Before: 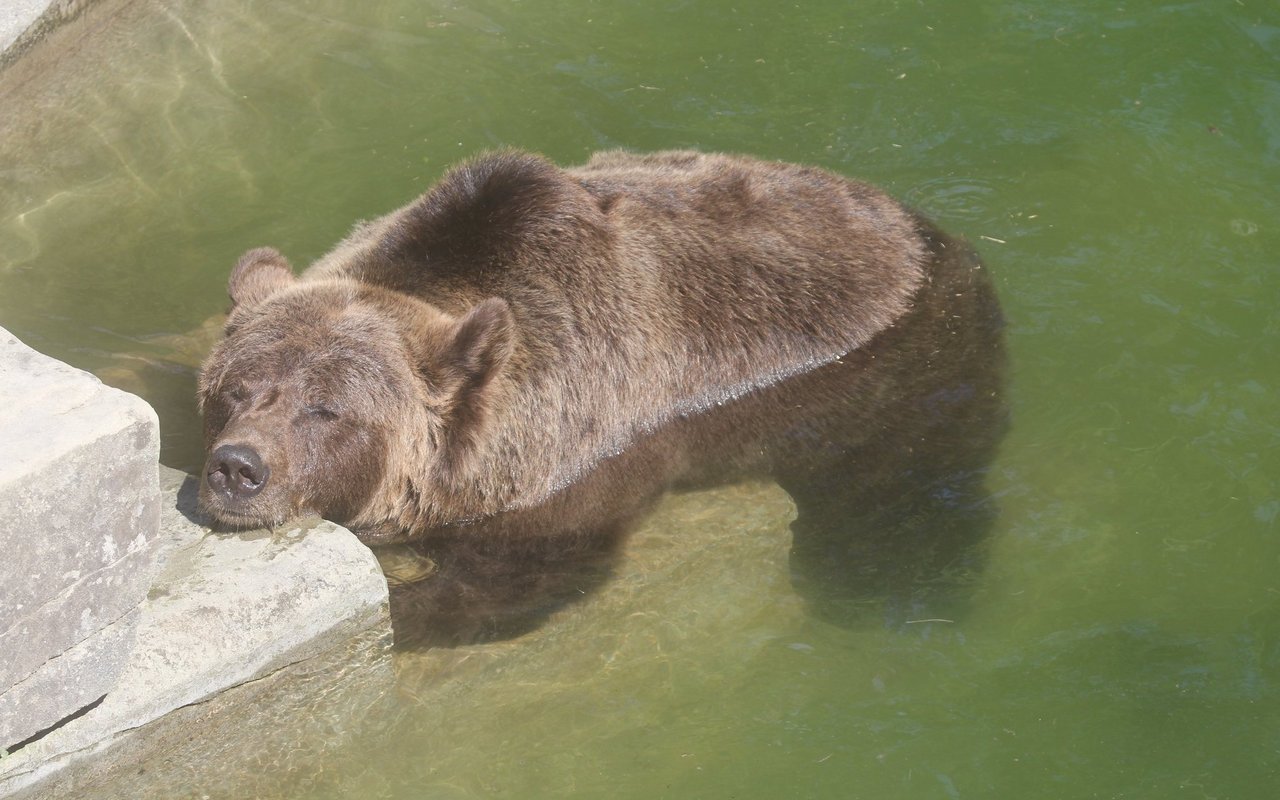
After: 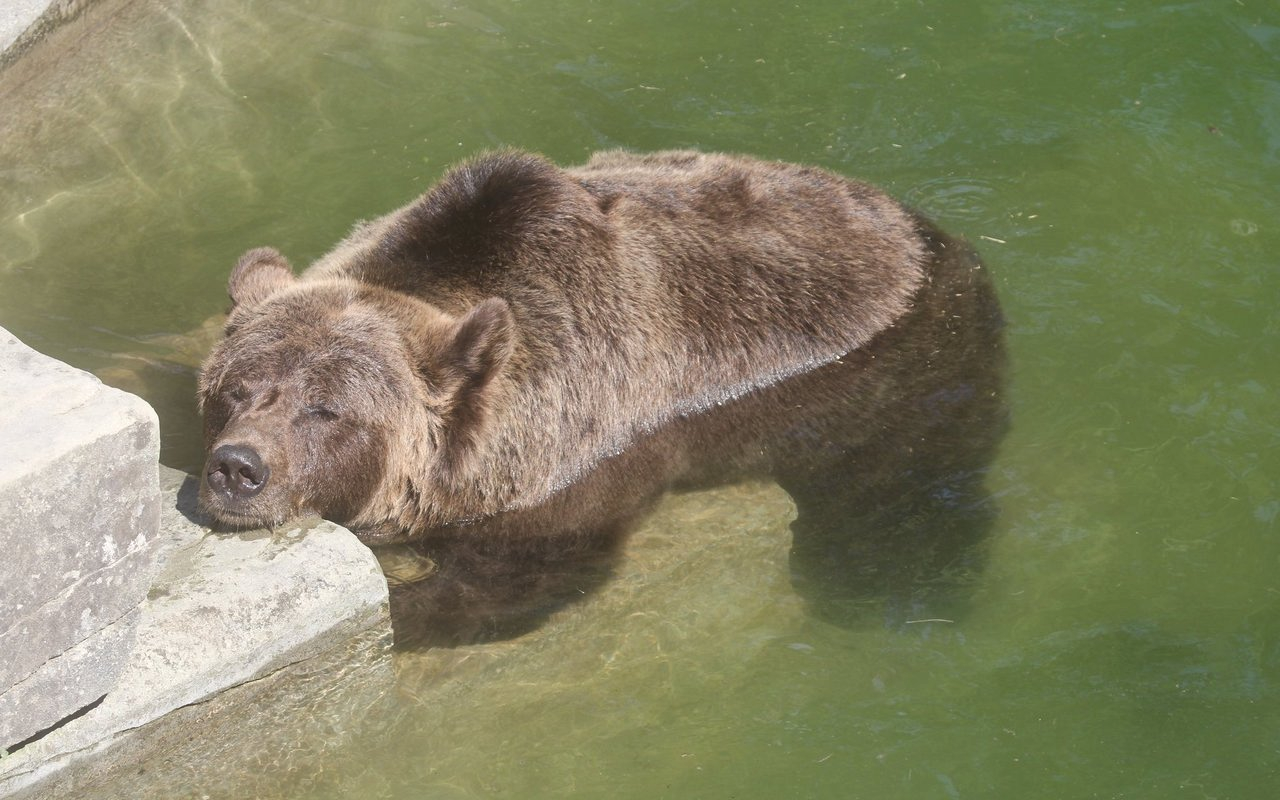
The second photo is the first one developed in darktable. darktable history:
exposure: exposure -0.04 EV, compensate highlight preservation false
local contrast: mode bilateral grid, contrast 20, coarseness 50, detail 130%, midtone range 0.2
